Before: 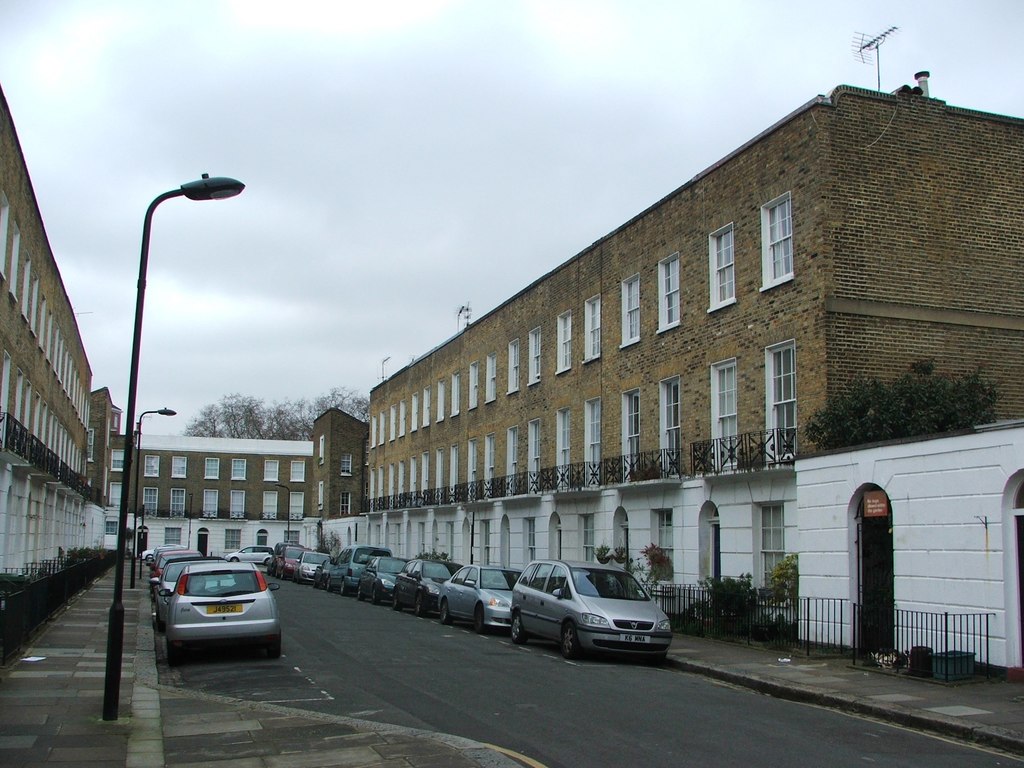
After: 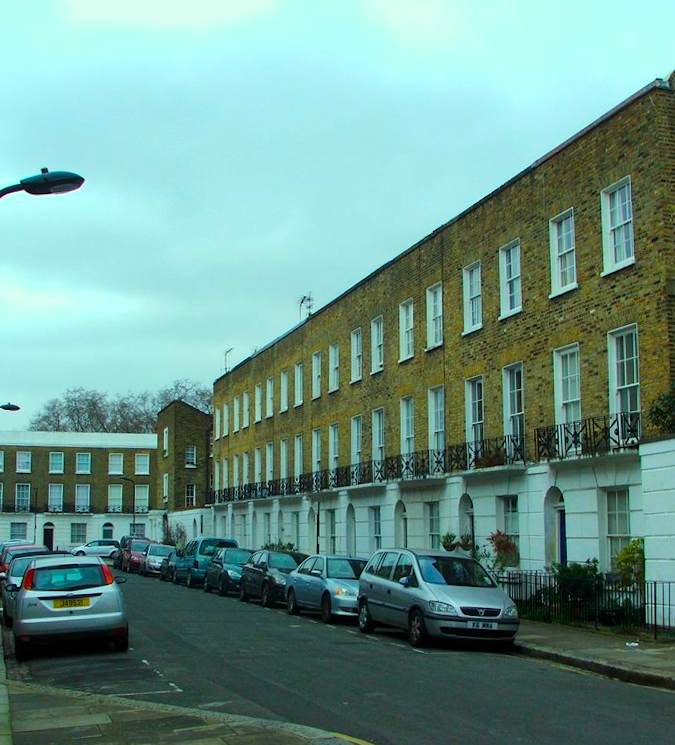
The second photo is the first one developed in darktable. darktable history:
crop and rotate: left 15.055%, right 18.278%
local contrast: mode bilateral grid, contrast 20, coarseness 50, detail 120%, midtone range 0.2
color correction: highlights a* -10.77, highlights b* 9.8, saturation 1.72
rotate and perspective: rotation -1°, crop left 0.011, crop right 0.989, crop top 0.025, crop bottom 0.975
white balance: red 0.974, blue 1.044
